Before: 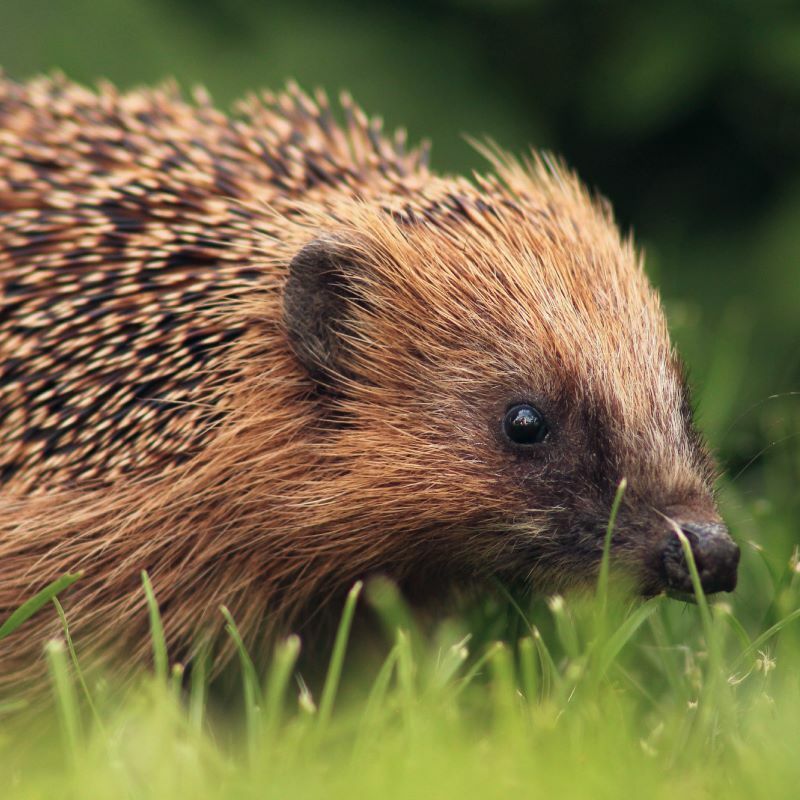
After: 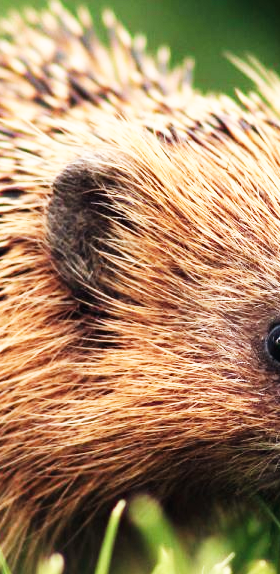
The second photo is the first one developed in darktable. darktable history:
crop and rotate: left 29.775%, top 10.214%, right 35.129%, bottom 17.985%
contrast brightness saturation: saturation -0.102
base curve: curves: ch0 [(0, 0) (0.007, 0.004) (0.027, 0.03) (0.046, 0.07) (0.207, 0.54) (0.442, 0.872) (0.673, 0.972) (1, 1)], exposure shift 0.578, preserve colors none
tone equalizer: edges refinement/feathering 500, mask exposure compensation -1.57 EV, preserve details guided filter
